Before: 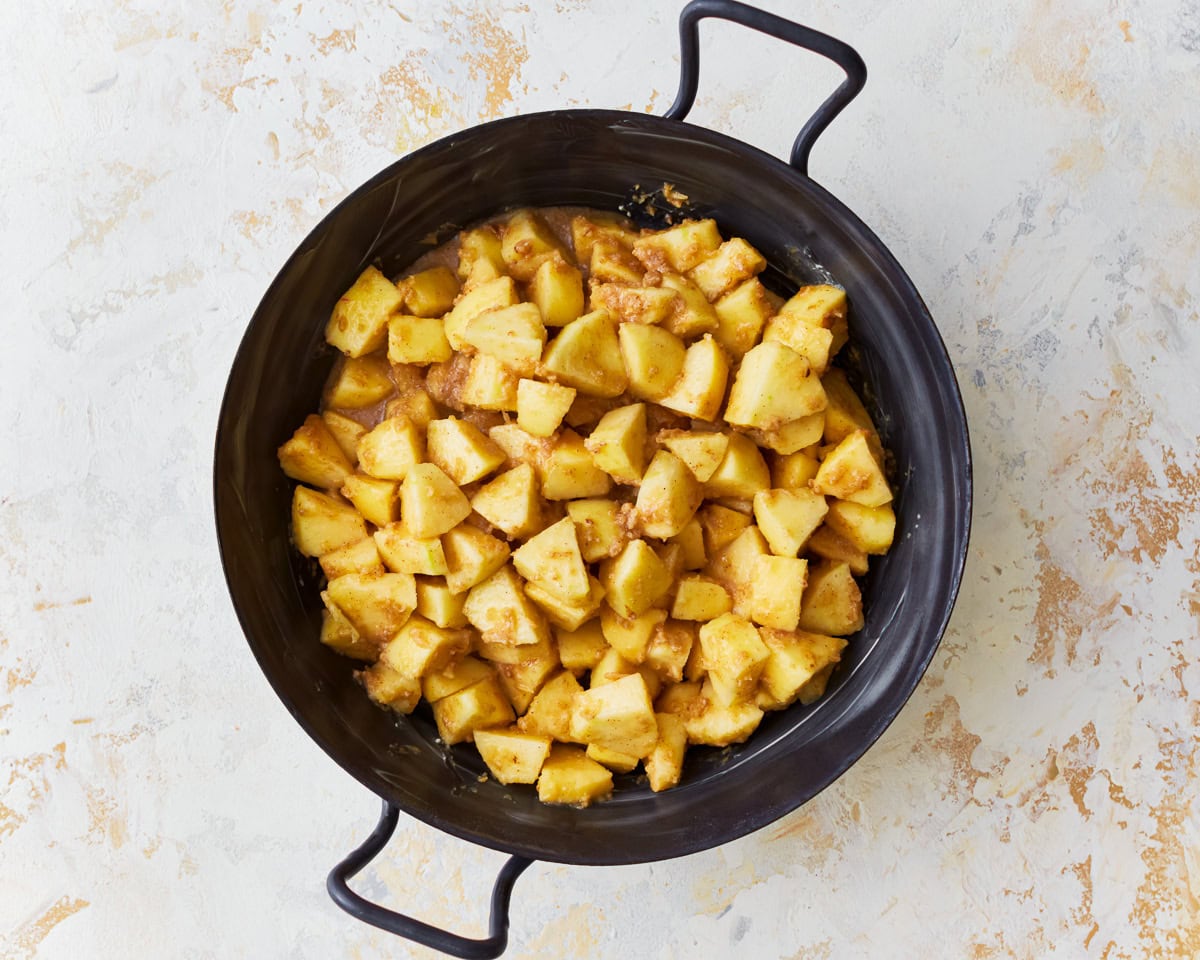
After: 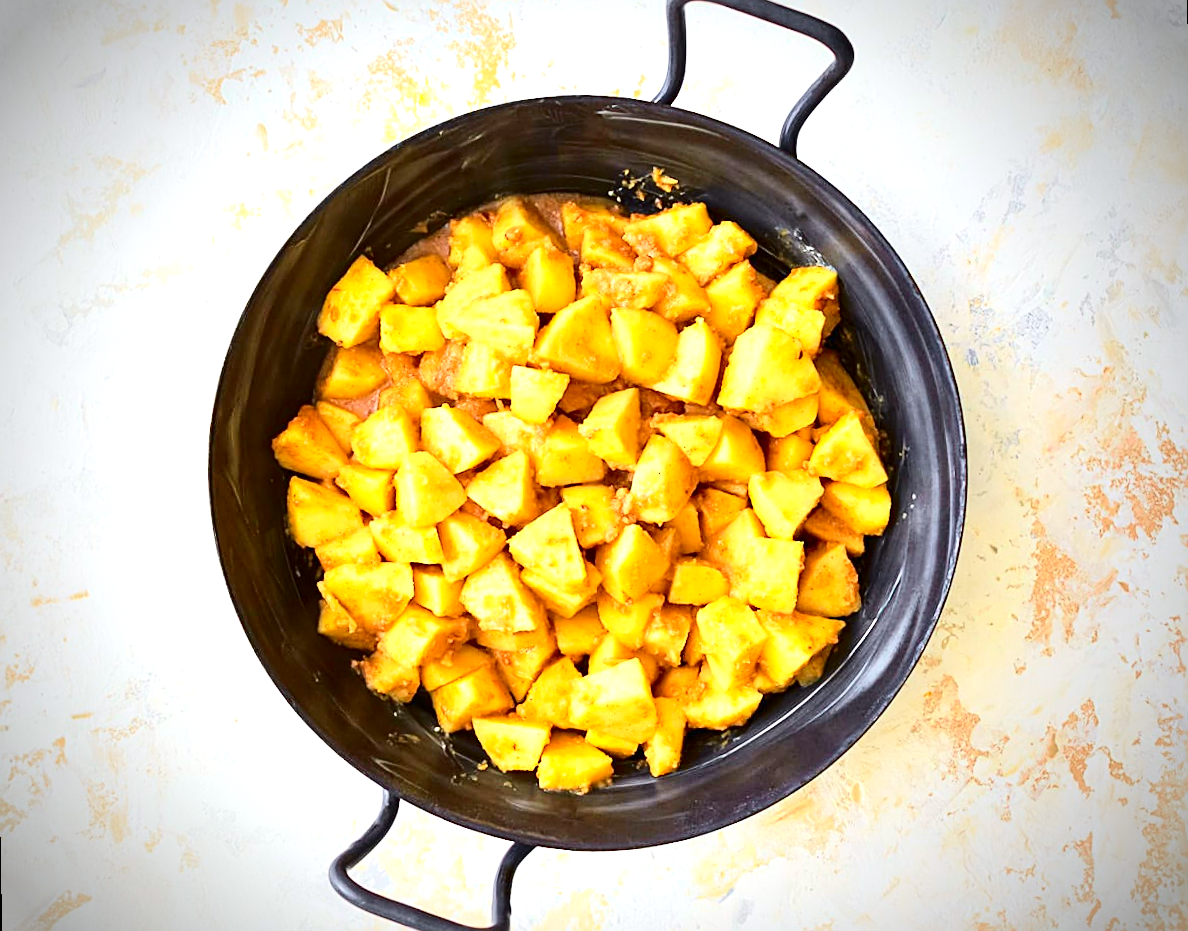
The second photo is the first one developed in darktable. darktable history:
tone curve: curves: ch0 [(0, 0) (0.042, 0.023) (0.157, 0.114) (0.302, 0.308) (0.44, 0.507) (0.607, 0.705) (0.824, 0.882) (1, 0.965)]; ch1 [(0, 0) (0.339, 0.334) (0.445, 0.419) (0.476, 0.454) (0.503, 0.501) (0.517, 0.513) (0.551, 0.567) (0.622, 0.662) (0.706, 0.741) (1, 1)]; ch2 [(0, 0) (0.327, 0.318) (0.417, 0.426) (0.46, 0.453) (0.502, 0.5) (0.514, 0.524) (0.547, 0.572) (0.615, 0.656) (0.717, 0.778) (1, 1)], color space Lab, independent channels, preserve colors none
rotate and perspective: rotation -1°, crop left 0.011, crop right 0.989, crop top 0.025, crop bottom 0.975
exposure: black level correction 0, exposure 1.1 EV, compensate highlight preservation false
sharpen: on, module defaults
vignetting: fall-off start 75%, brightness -0.692, width/height ratio 1.084
